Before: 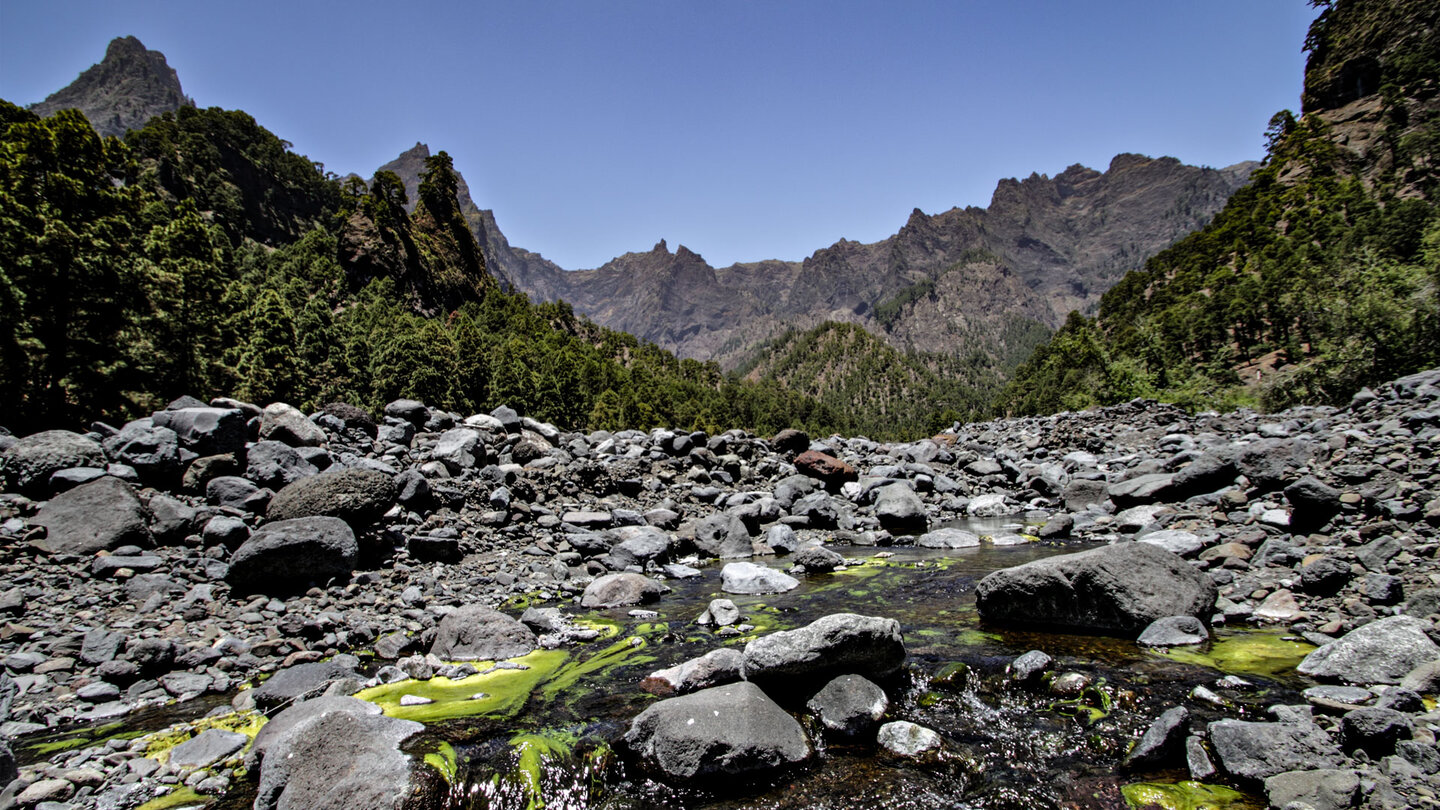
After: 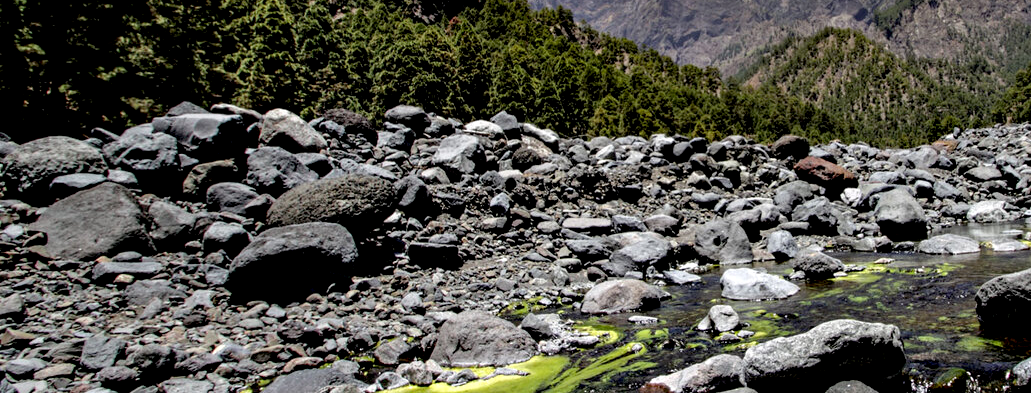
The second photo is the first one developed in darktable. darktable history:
exposure: black level correction 0.009, exposure 0.117 EV, compensate exposure bias true, compensate highlight preservation false
crop: top 36.372%, right 28.381%, bottom 15.068%
